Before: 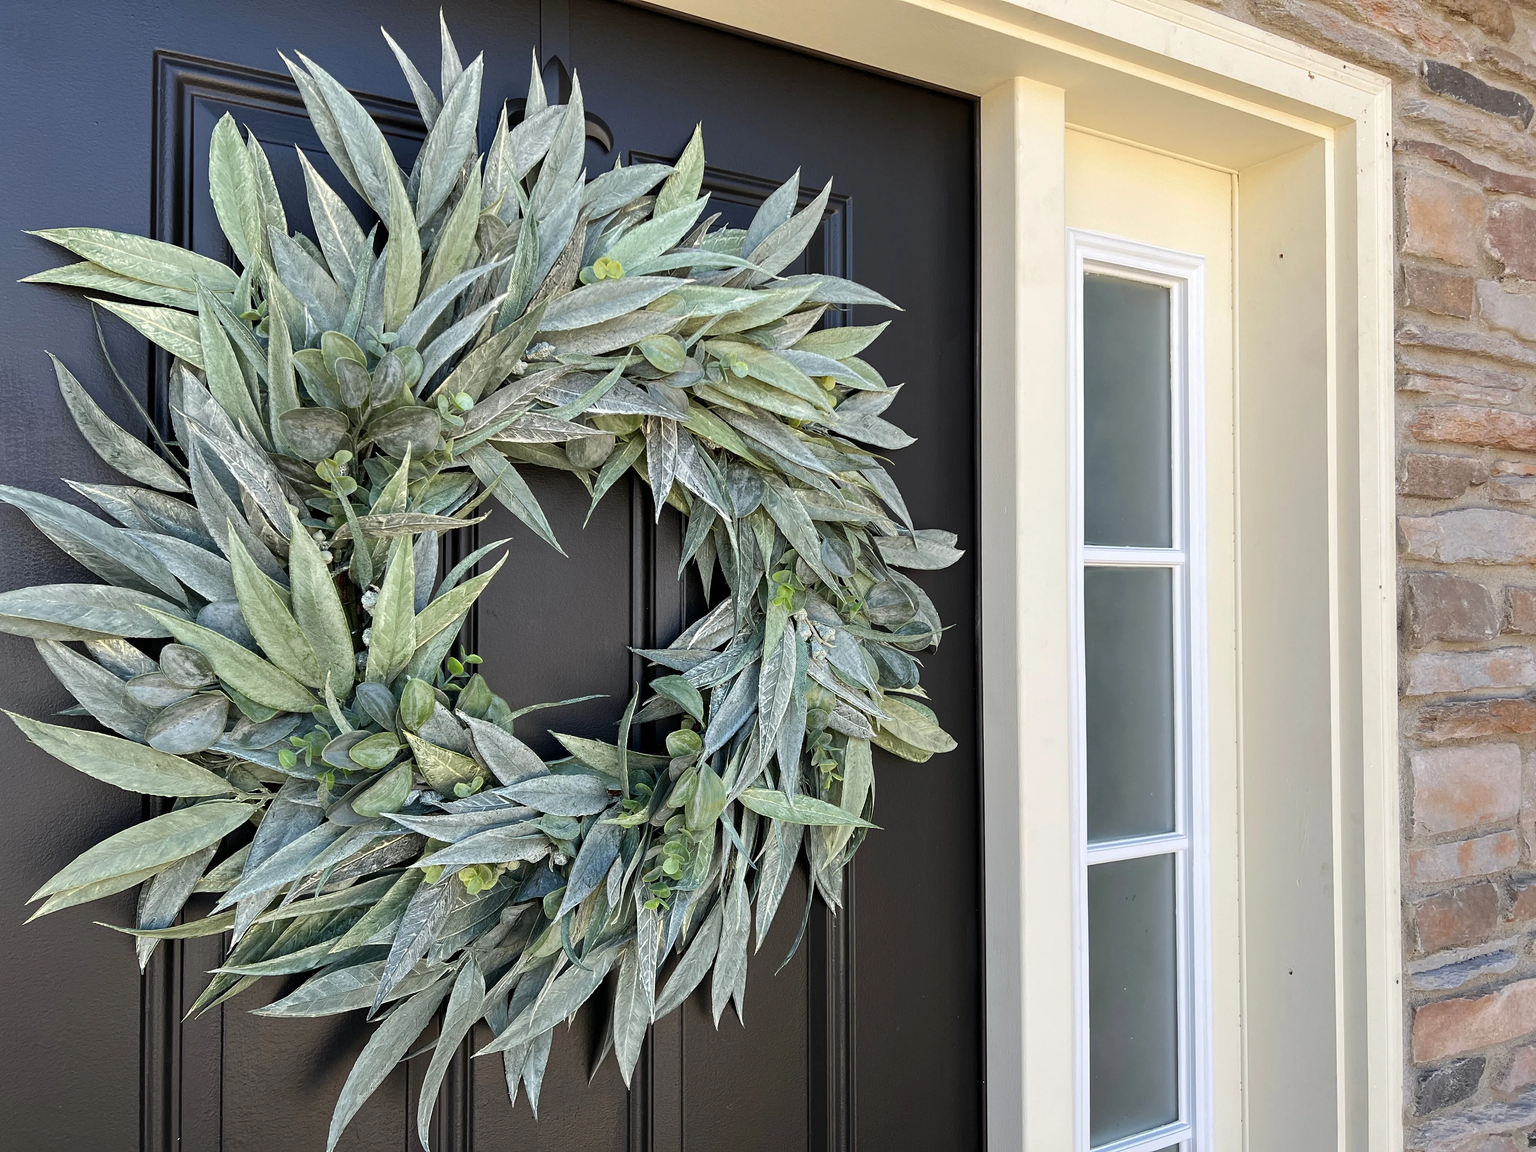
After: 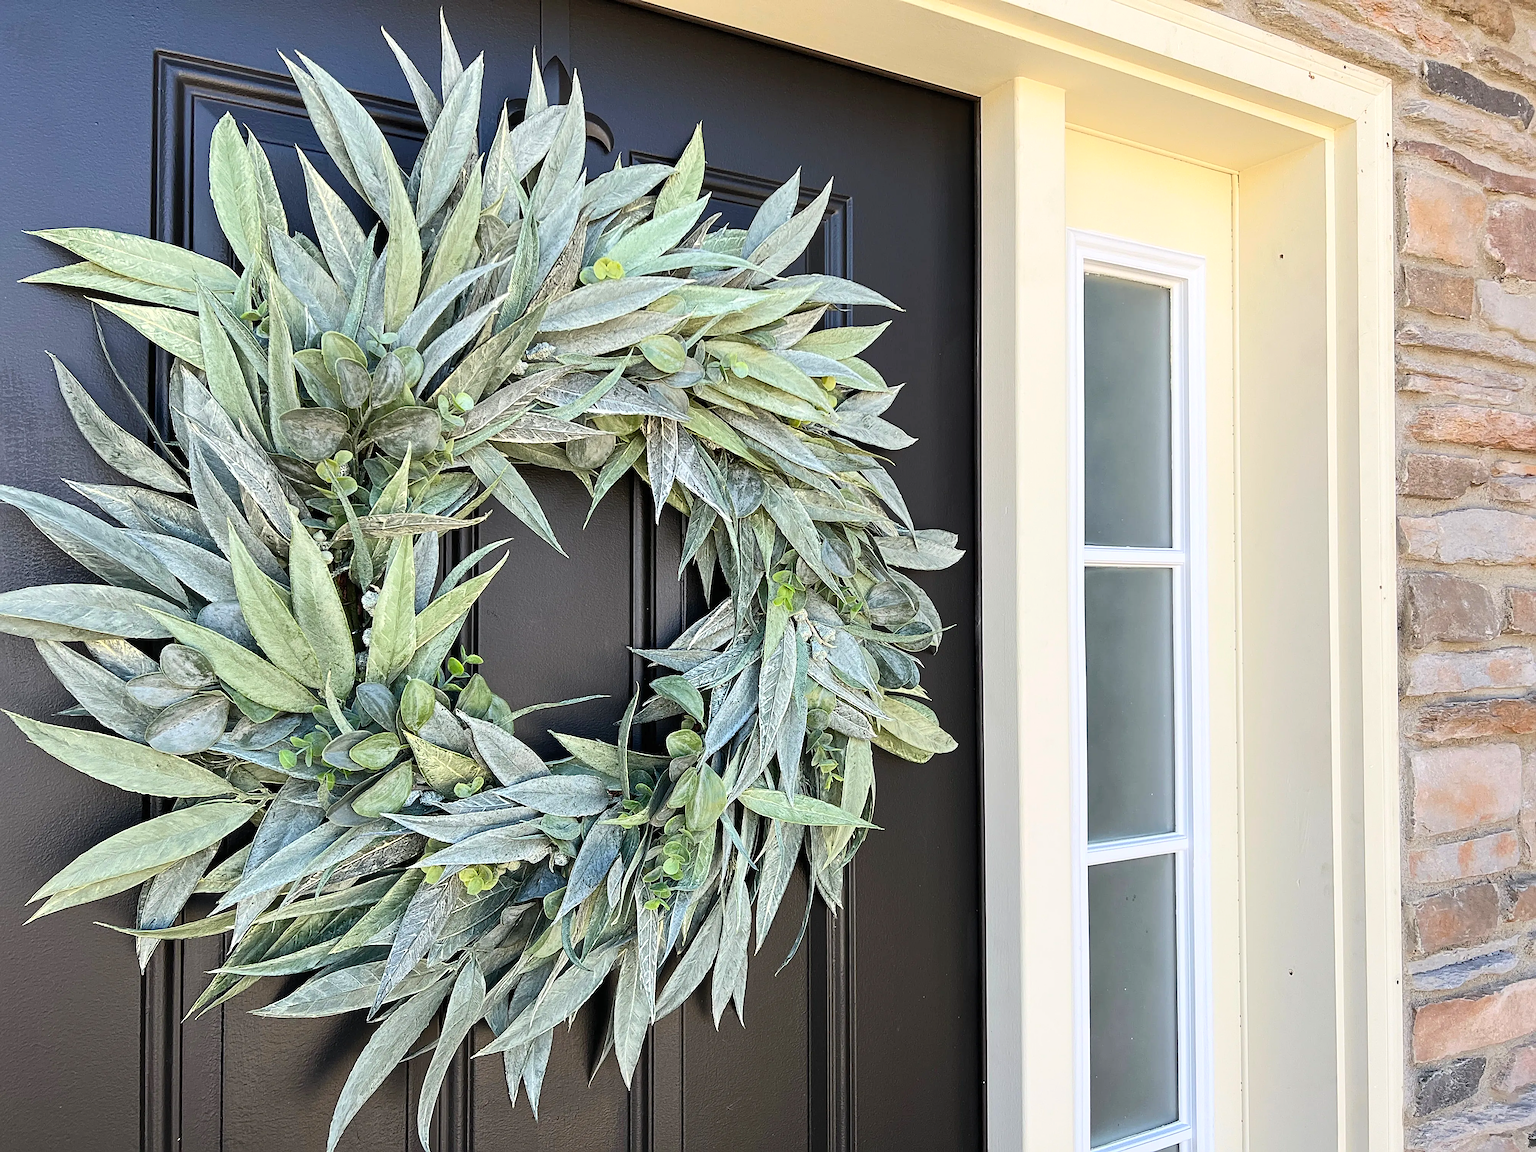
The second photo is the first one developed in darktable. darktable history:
sharpen: radius 2.531, amount 0.628
contrast brightness saturation: contrast 0.2, brightness 0.16, saturation 0.22
